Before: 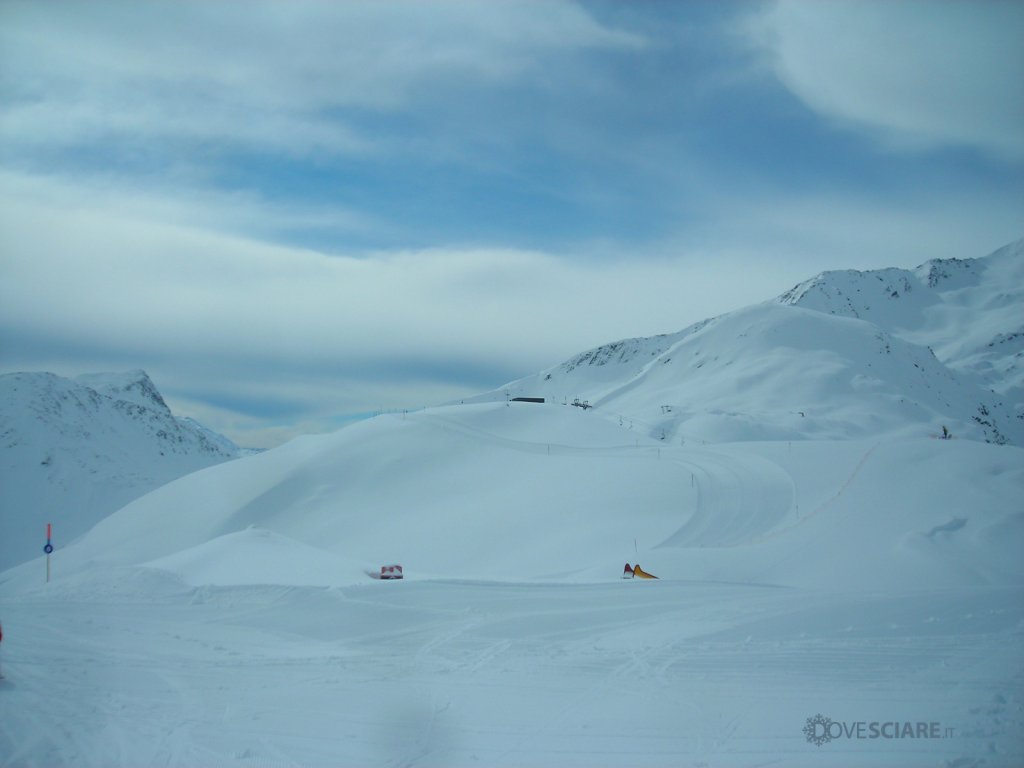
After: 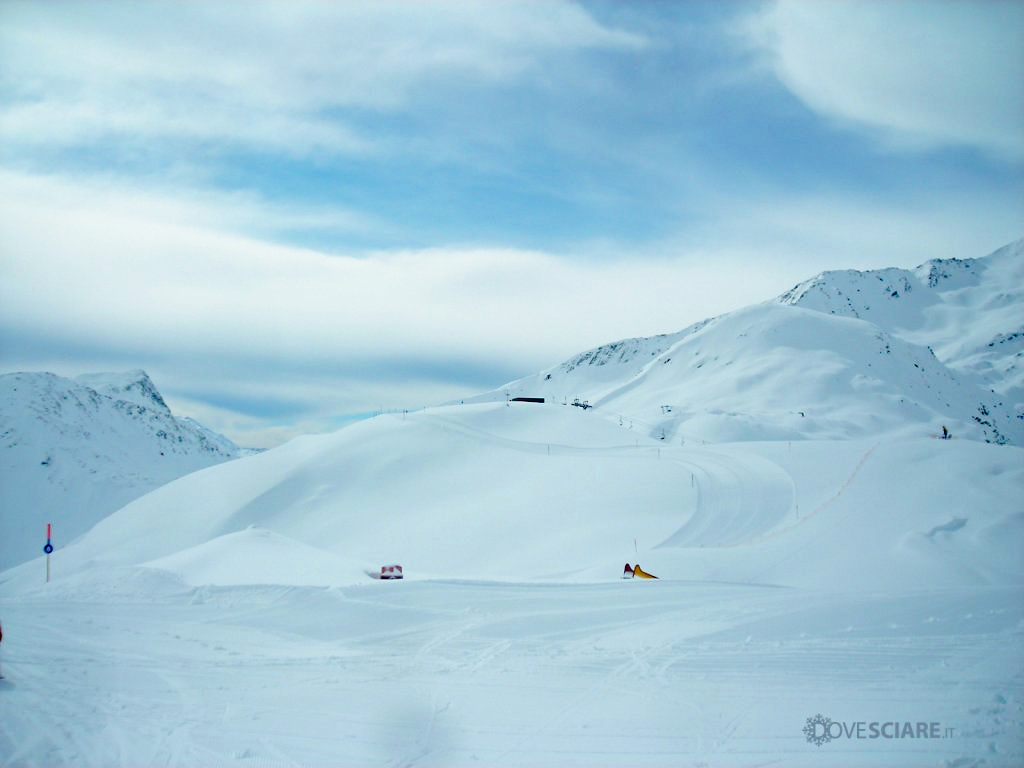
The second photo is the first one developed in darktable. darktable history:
base curve: curves: ch0 [(0, 0) (0.028, 0.03) (0.121, 0.232) (0.46, 0.748) (0.859, 0.968) (1, 1)], preserve colors none
haze removal: strength 0.29, distance 0.25, compatibility mode true, adaptive false
vibrance: on, module defaults
color correction: saturation 0.85
